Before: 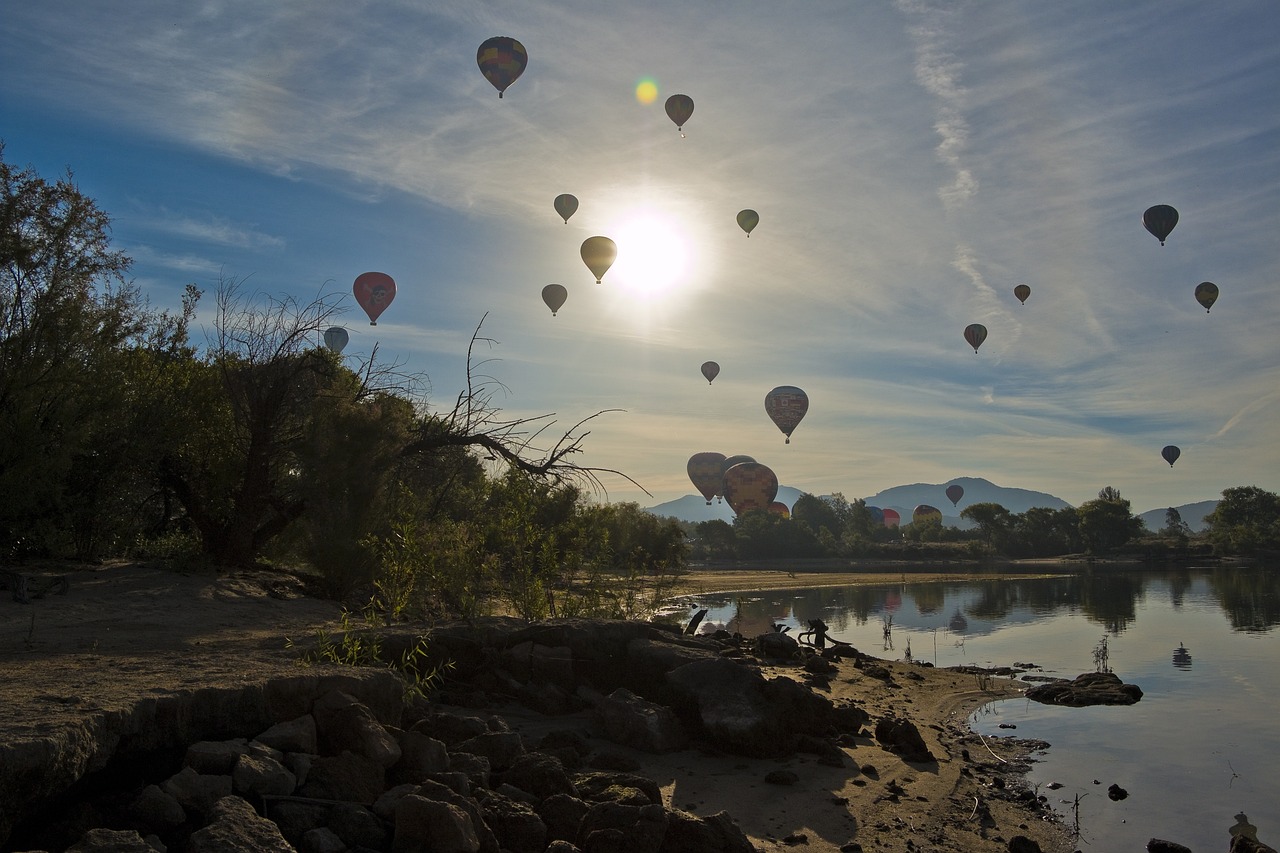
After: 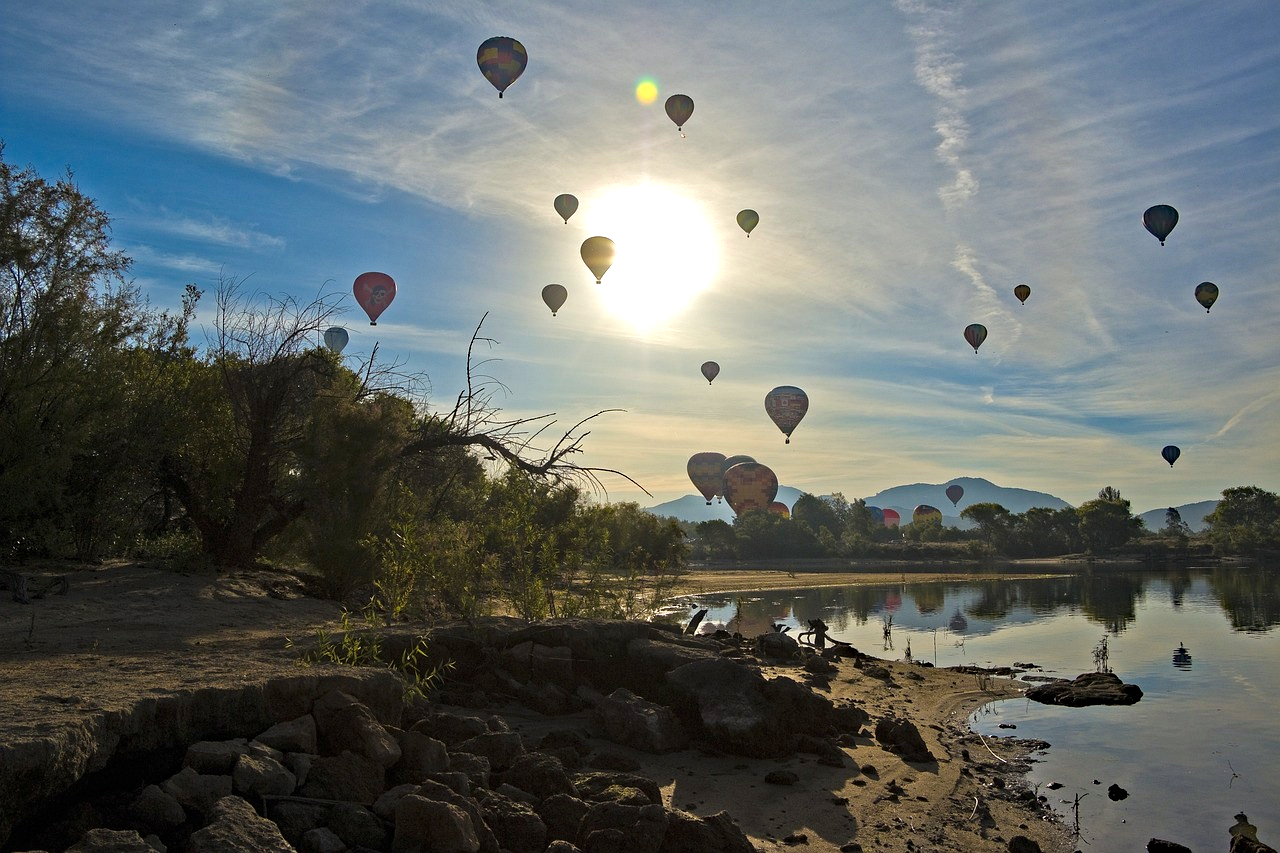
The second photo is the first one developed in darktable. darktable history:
haze removal: strength 0.293, distance 0.255, compatibility mode true, adaptive false
exposure: exposure 0.717 EV, compensate highlight preservation false
